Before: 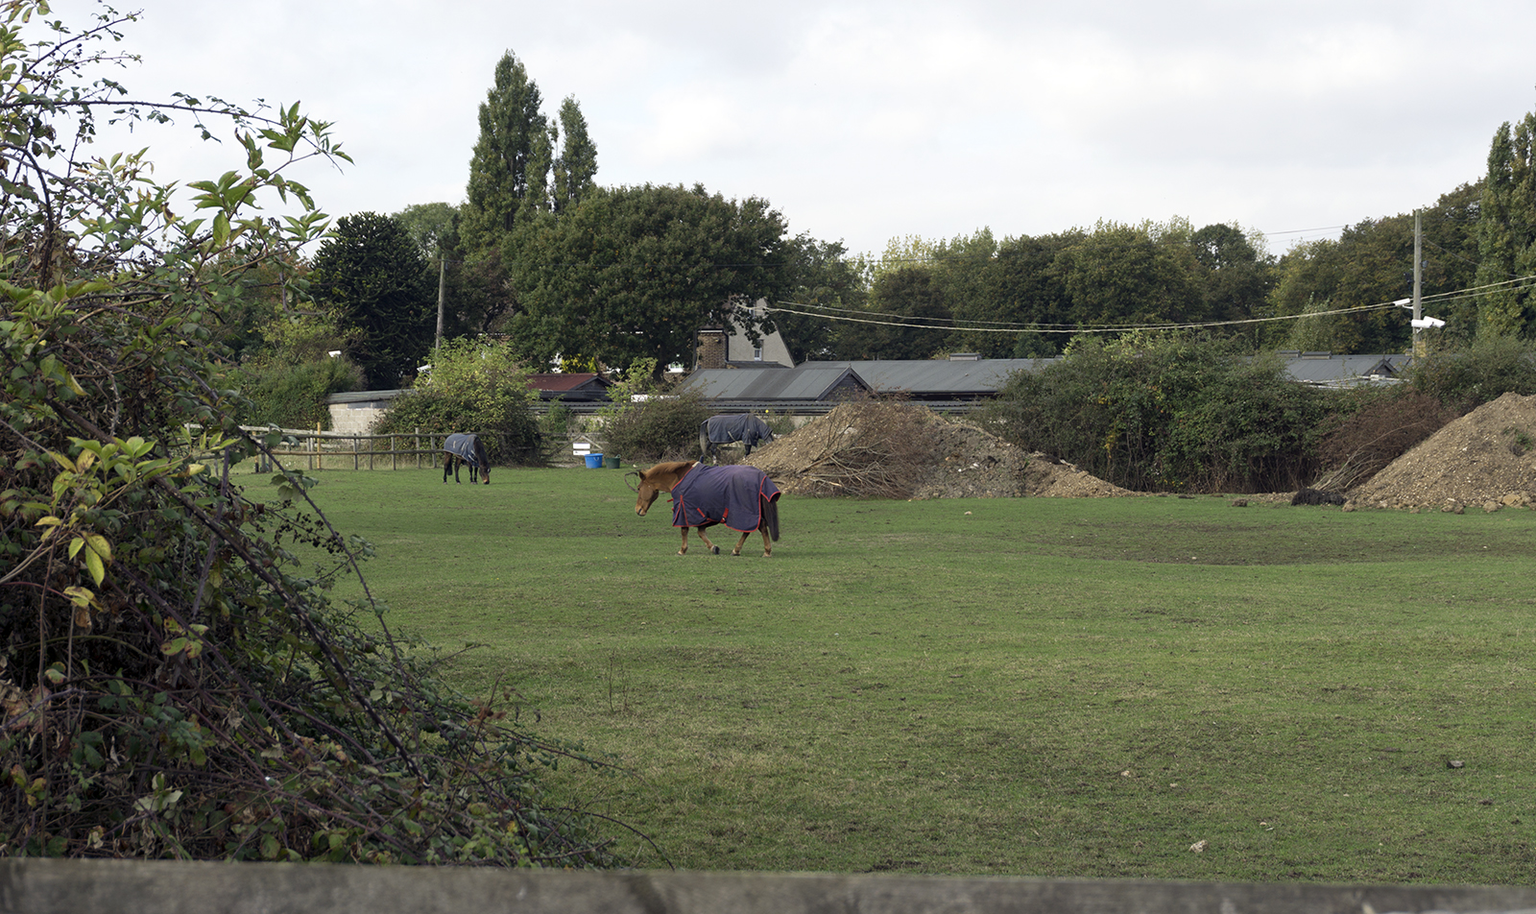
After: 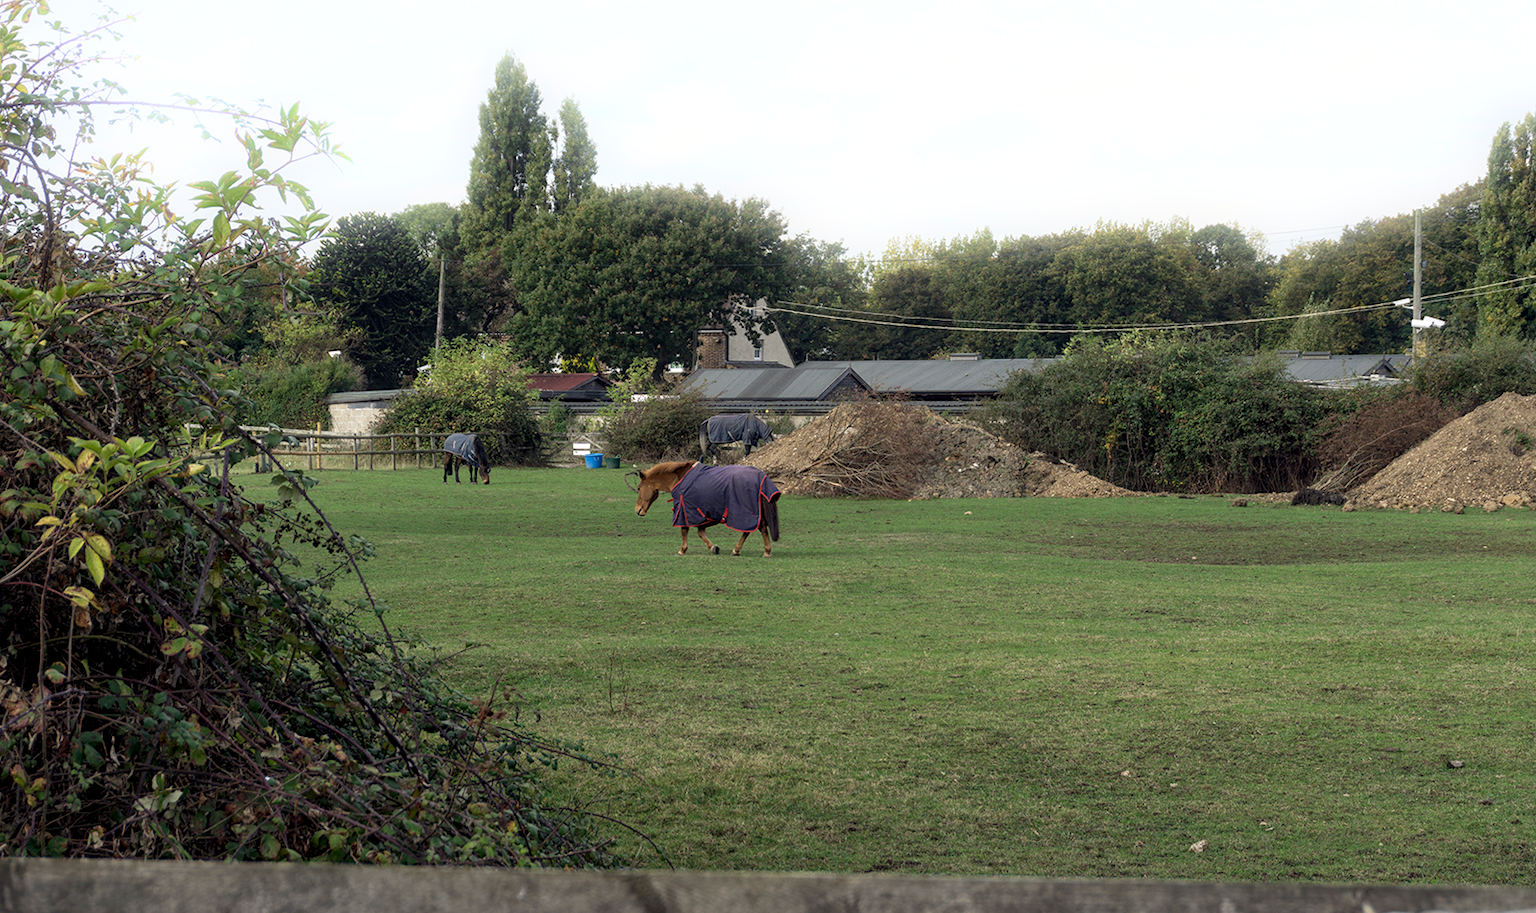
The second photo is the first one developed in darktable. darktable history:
local contrast: on, module defaults
bloom: size 5%, threshold 95%, strength 15%
